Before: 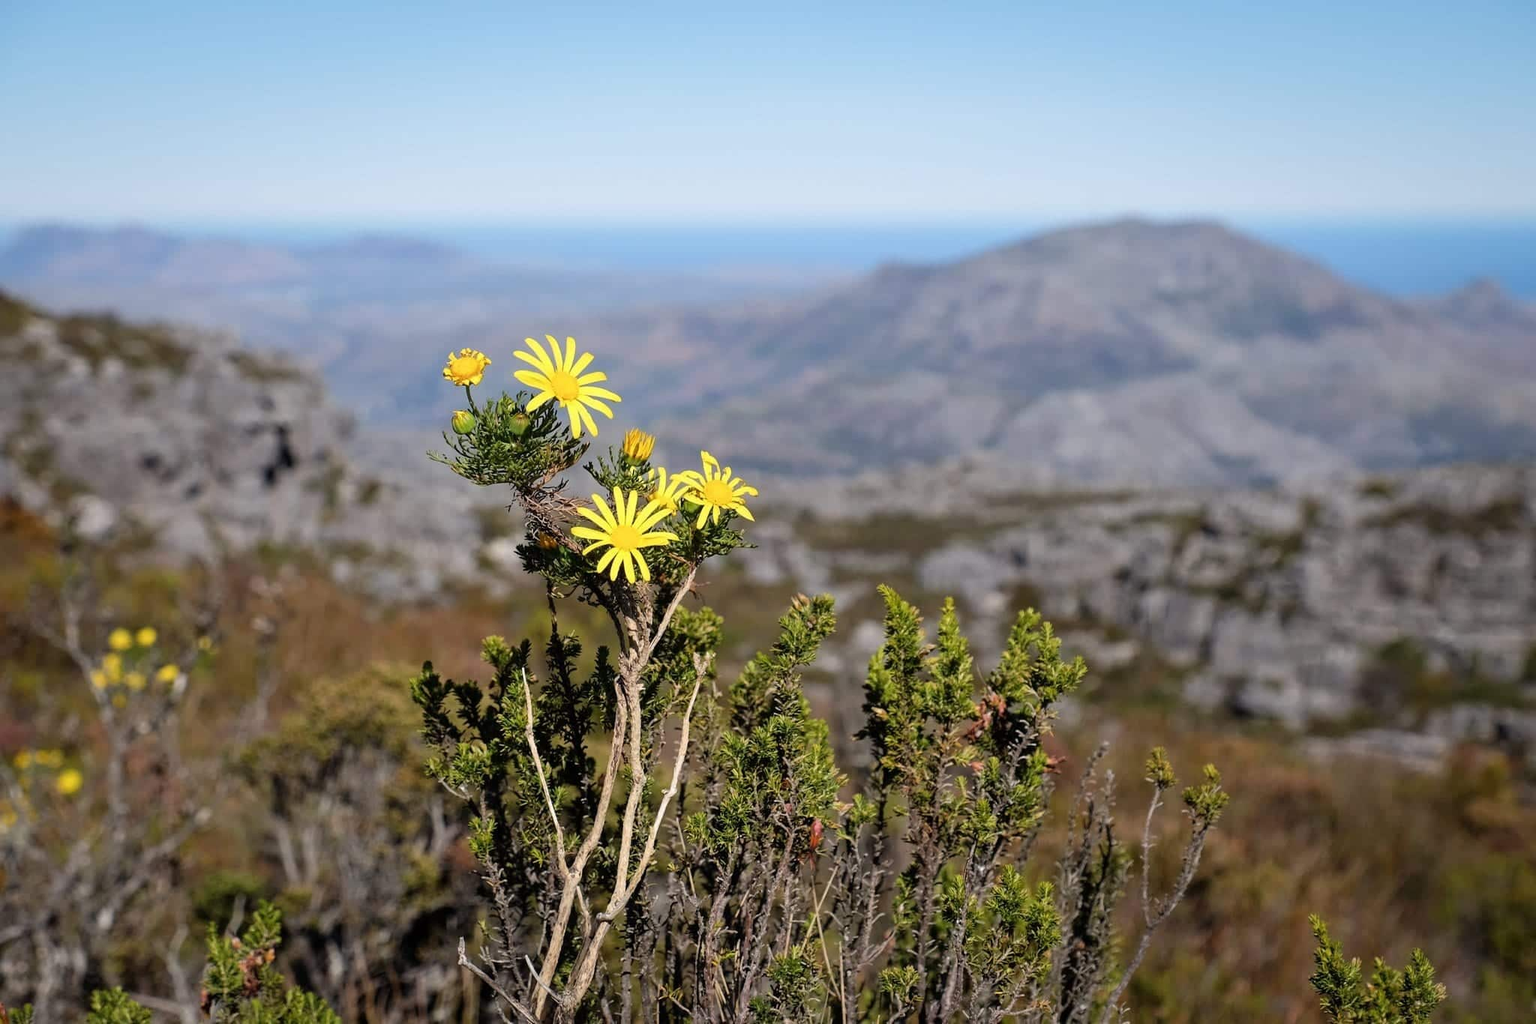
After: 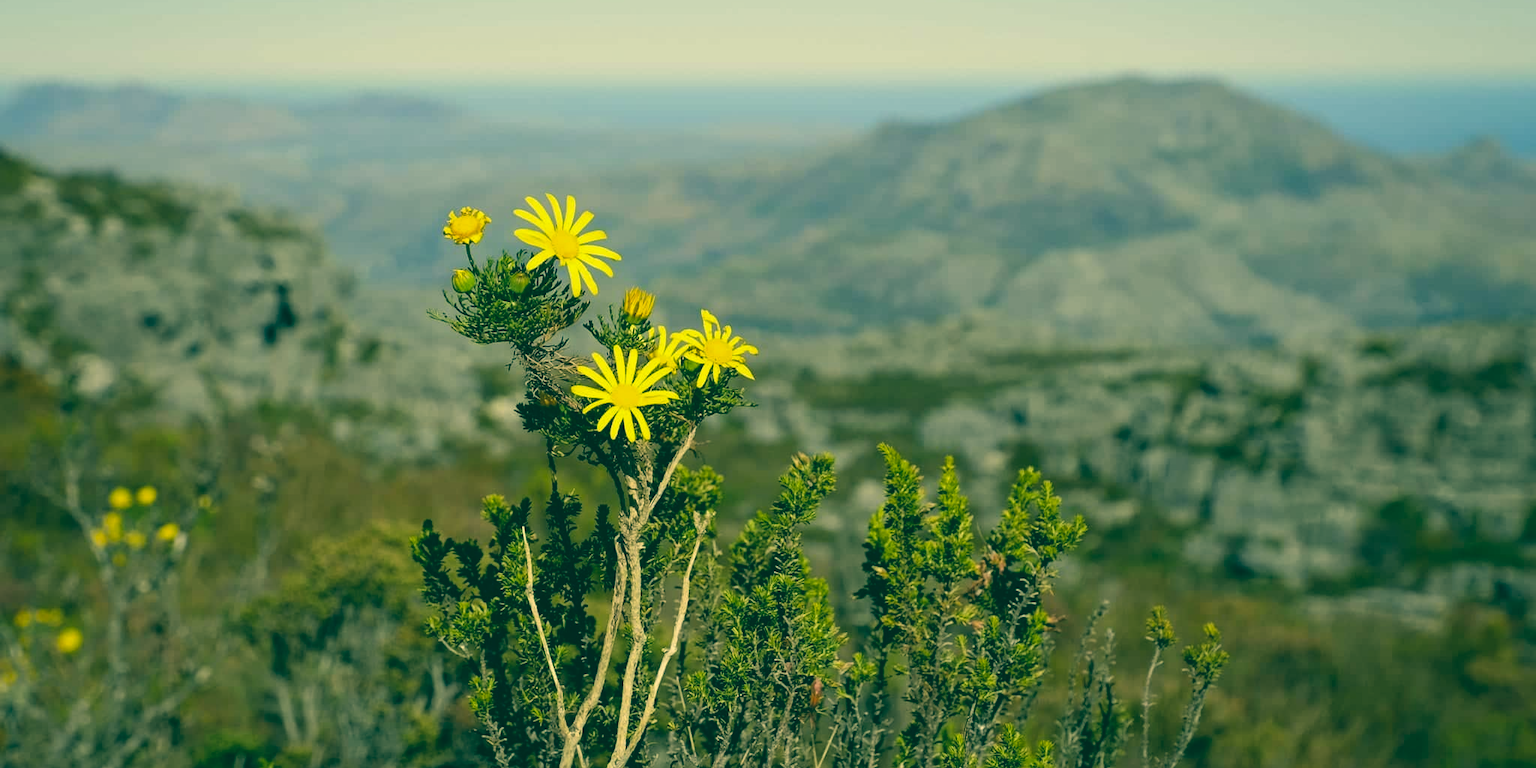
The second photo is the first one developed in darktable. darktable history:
color correction: highlights a* 2.12, highlights b* 34.35, shadows a* -36.16, shadows b* -5.66
crop: top 13.865%, bottom 11.171%
exposure: black level correction -0.015, exposure -0.137 EV, compensate exposure bias true, compensate highlight preservation false
